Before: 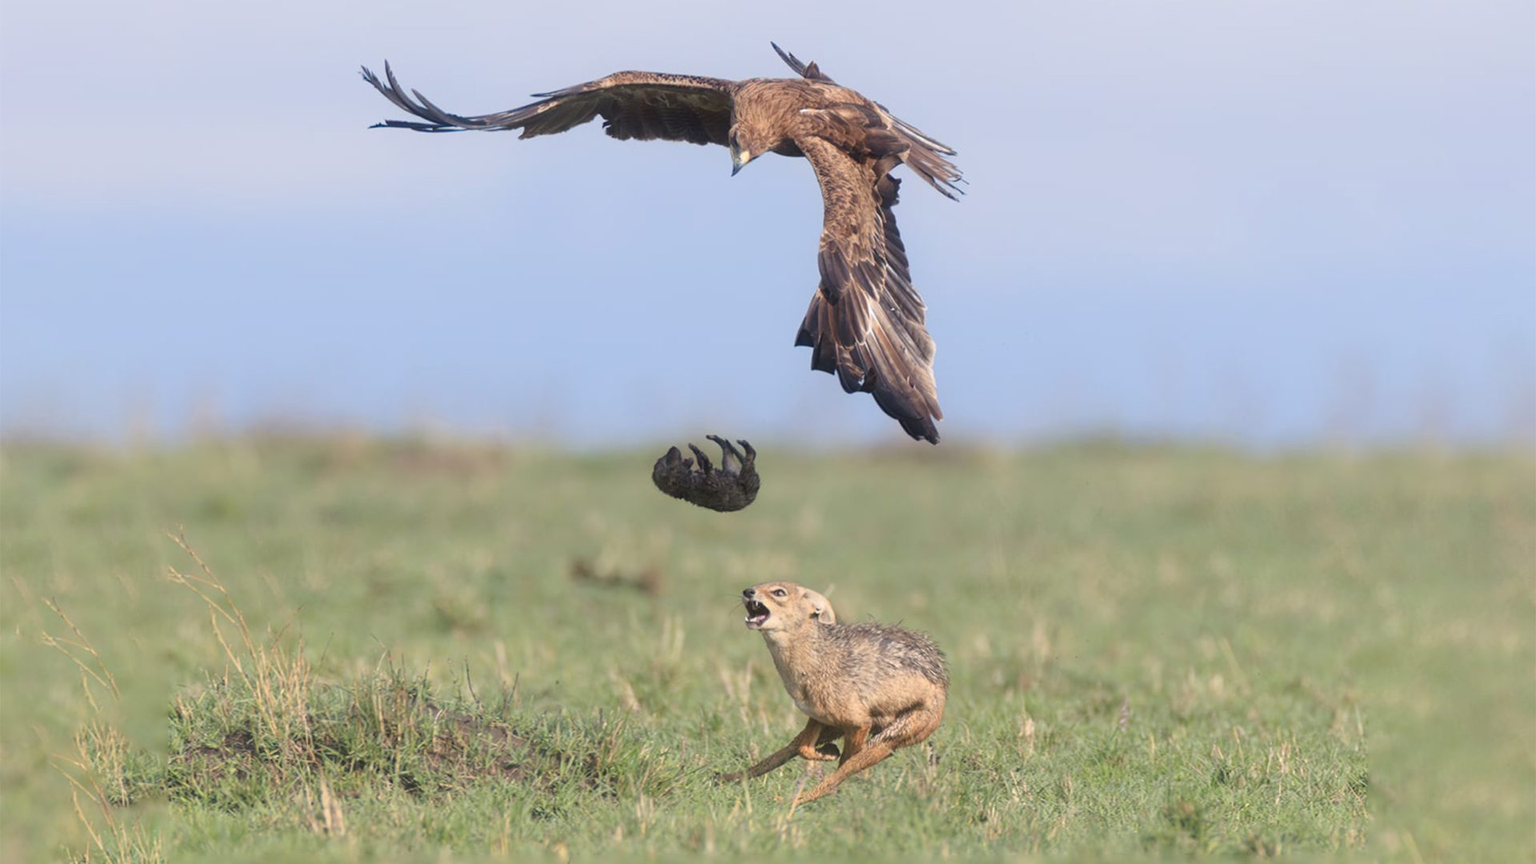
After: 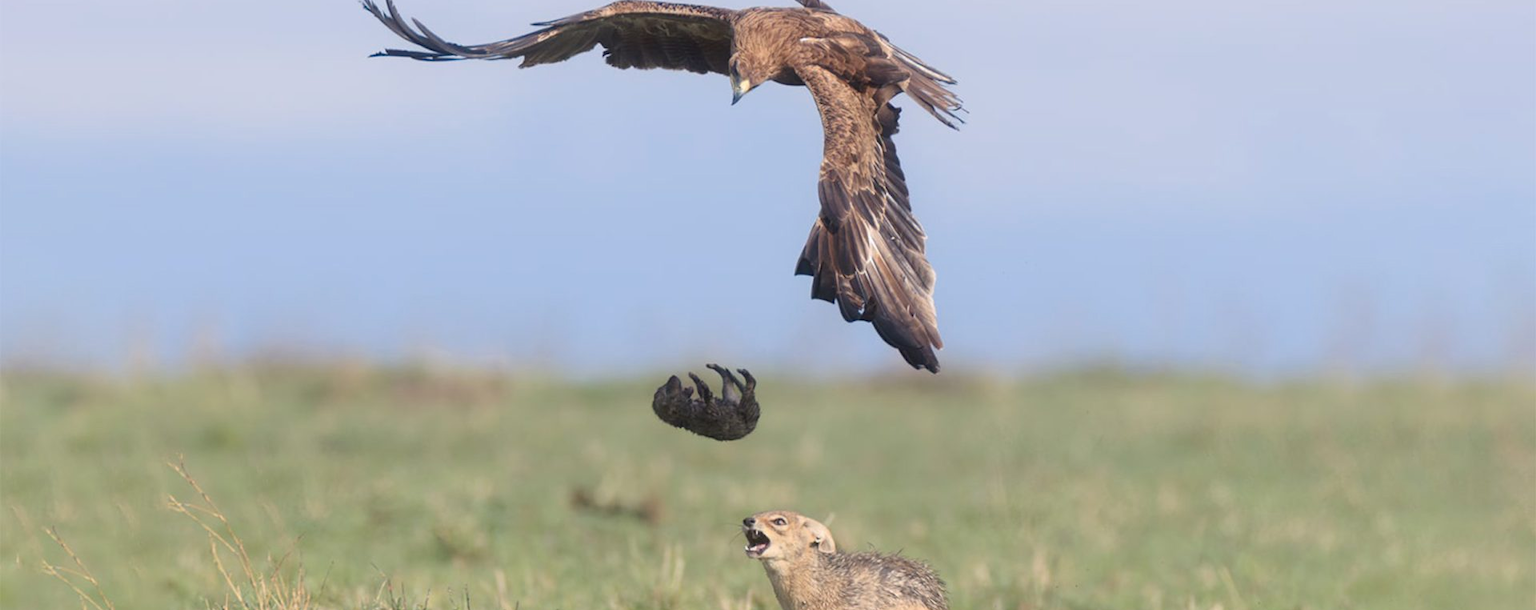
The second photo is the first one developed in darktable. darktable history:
color zones: curves: ch0 [(0, 0.5) (0.143, 0.5) (0.286, 0.5) (0.429, 0.5) (0.571, 0.5) (0.714, 0.476) (0.857, 0.5) (1, 0.5)]; ch2 [(0, 0.5) (0.143, 0.5) (0.286, 0.5) (0.429, 0.5) (0.571, 0.5) (0.714, 0.487) (0.857, 0.5) (1, 0.5)]
crop and rotate: top 8.293%, bottom 20.996%
